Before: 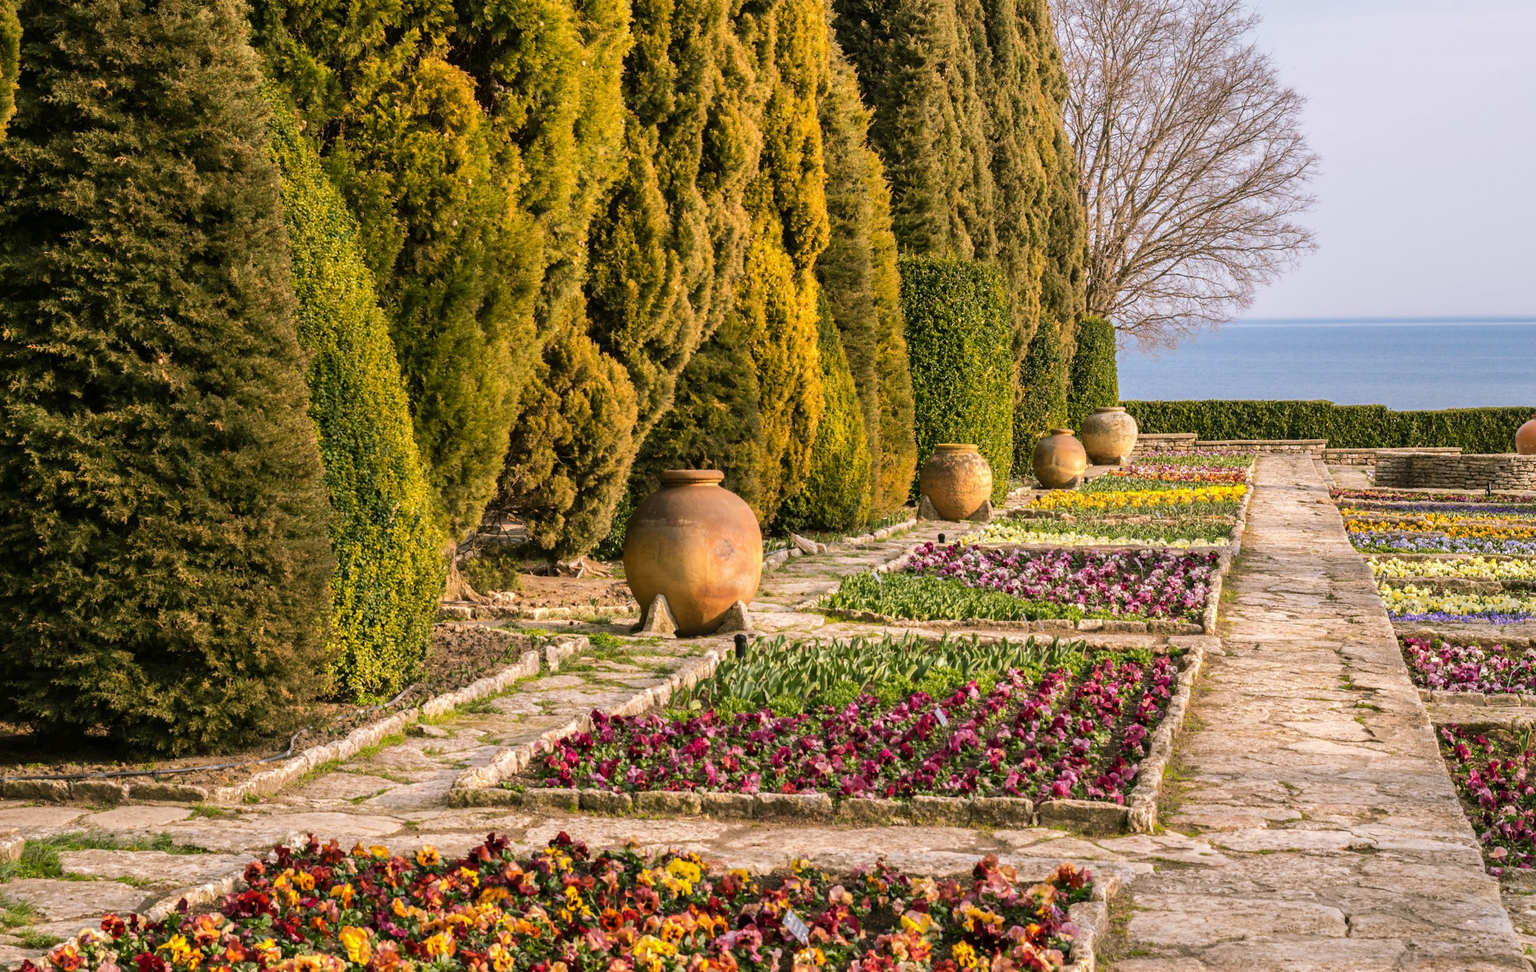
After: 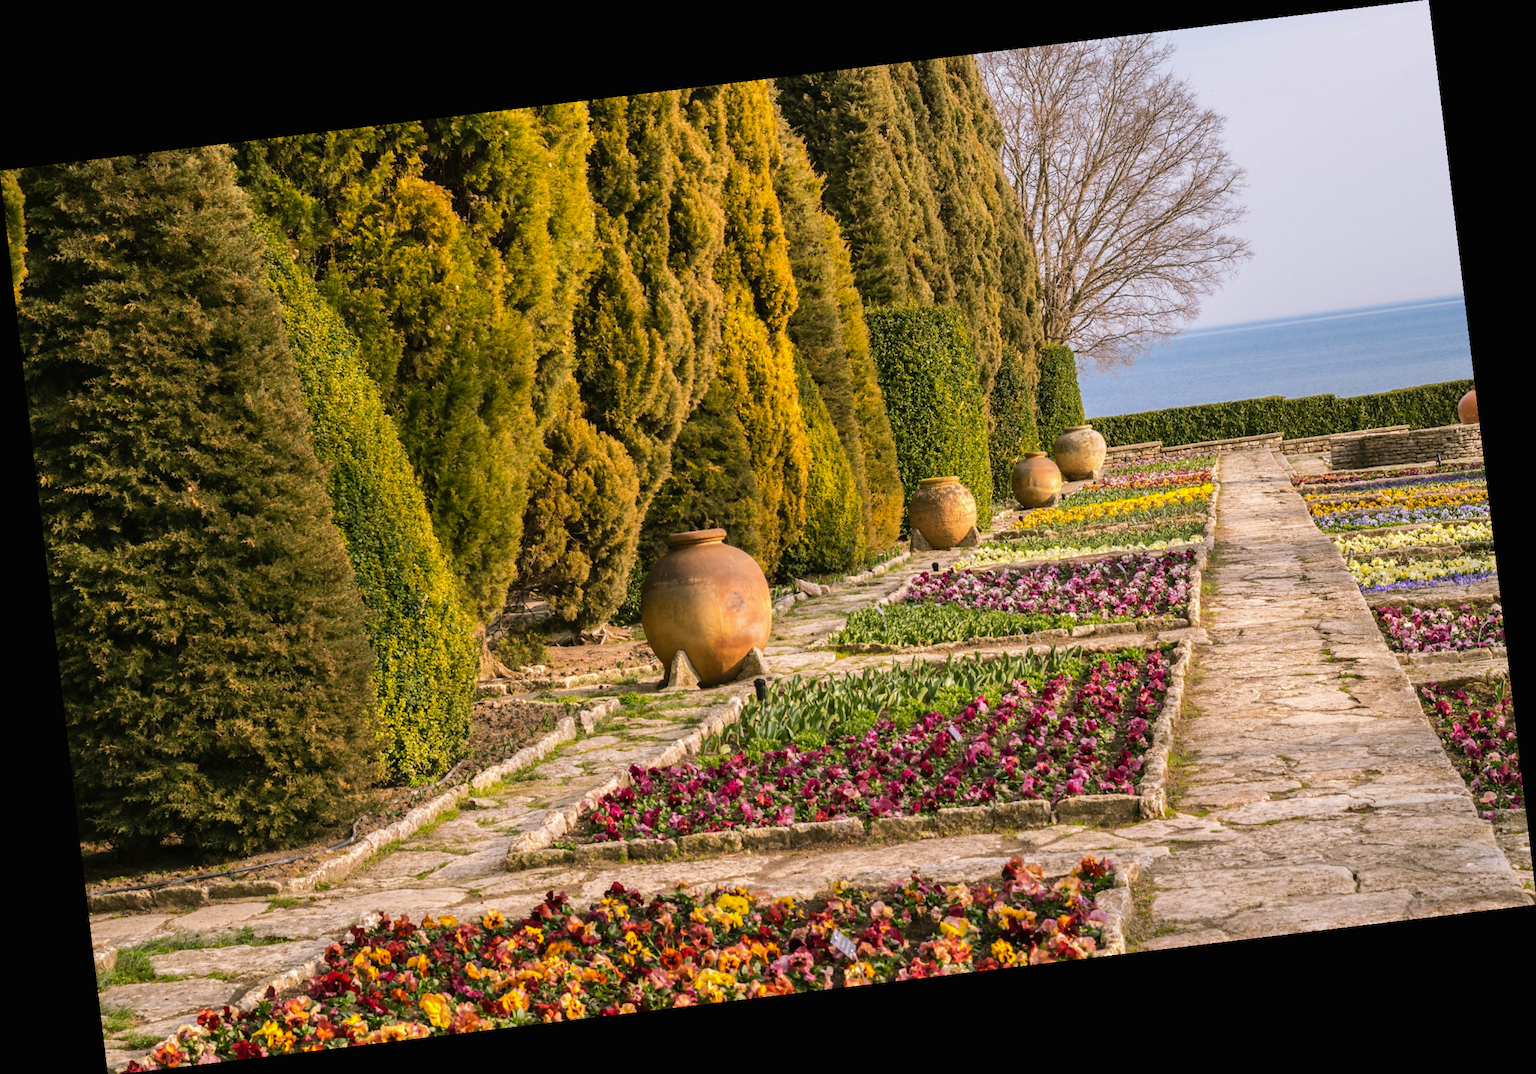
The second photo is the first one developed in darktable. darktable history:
contrast brightness saturation: contrast -0.02, brightness -0.01, saturation 0.03
rotate and perspective: rotation -6.83°, automatic cropping off
